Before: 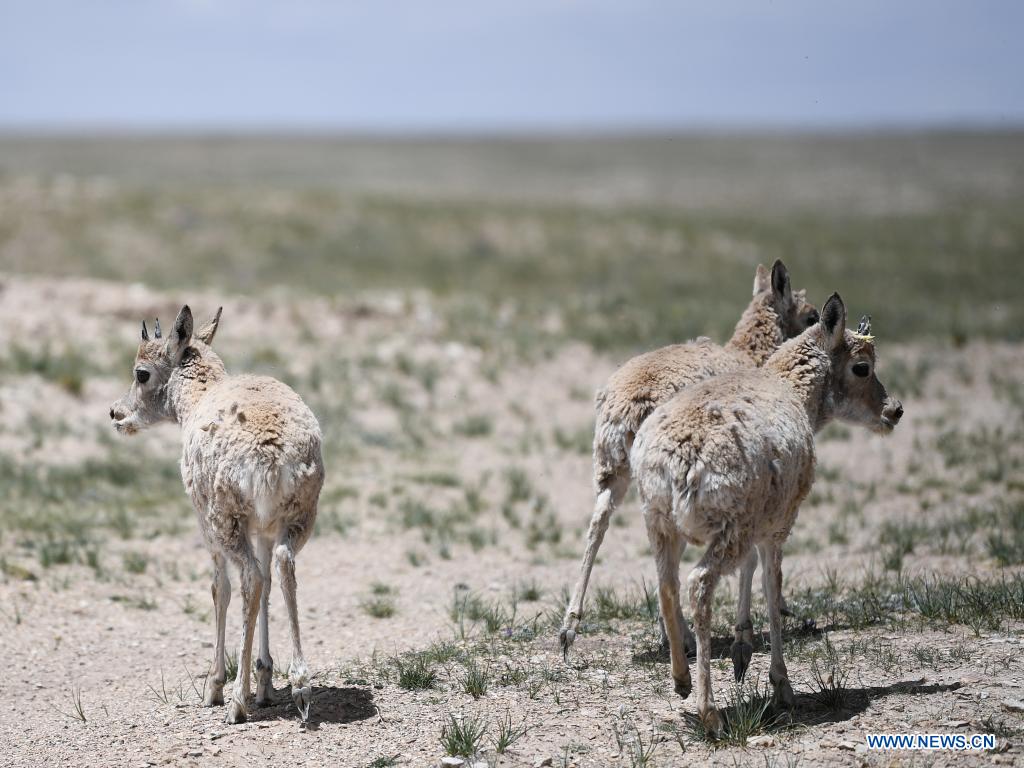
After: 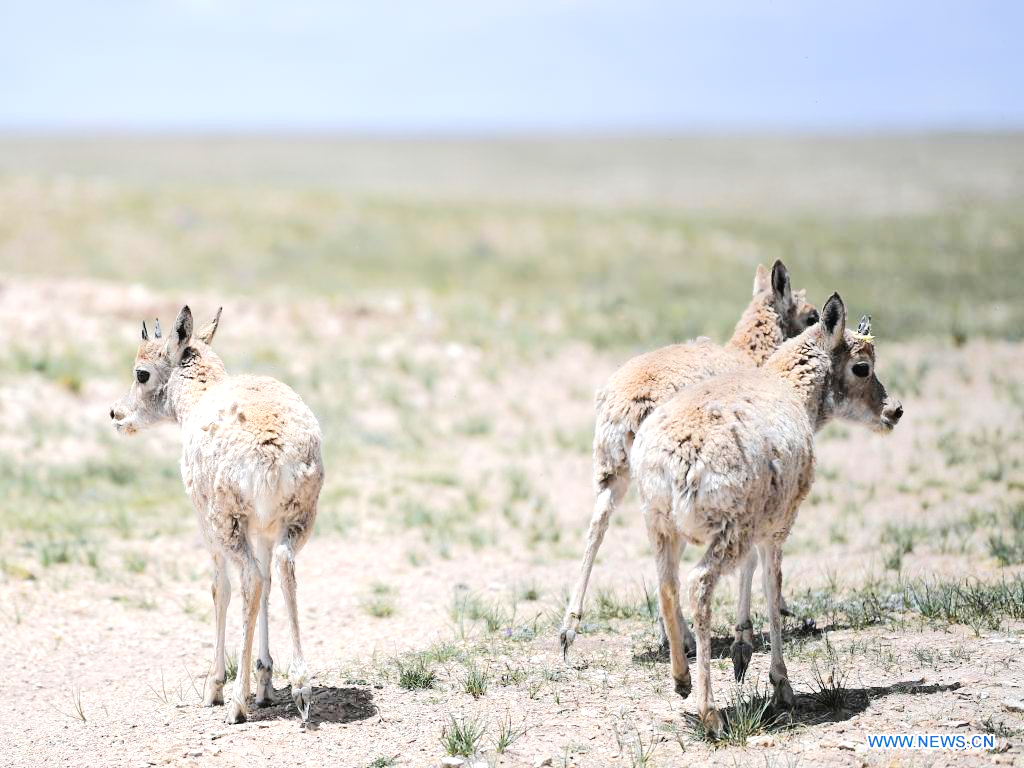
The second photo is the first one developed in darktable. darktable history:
tone equalizer: -7 EV 0.162 EV, -6 EV 0.625 EV, -5 EV 1.16 EV, -4 EV 1.29 EV, -3 EV 1.17 EV, -2 EV 0.6 EV, -1 EV 0.146 EV, edges refinement/feathering 500, mask exposure compensation -1.57 EV, preserve details no
exposure: black level correction 0, exposure 0.499 EV, compensate highlight preservation false
